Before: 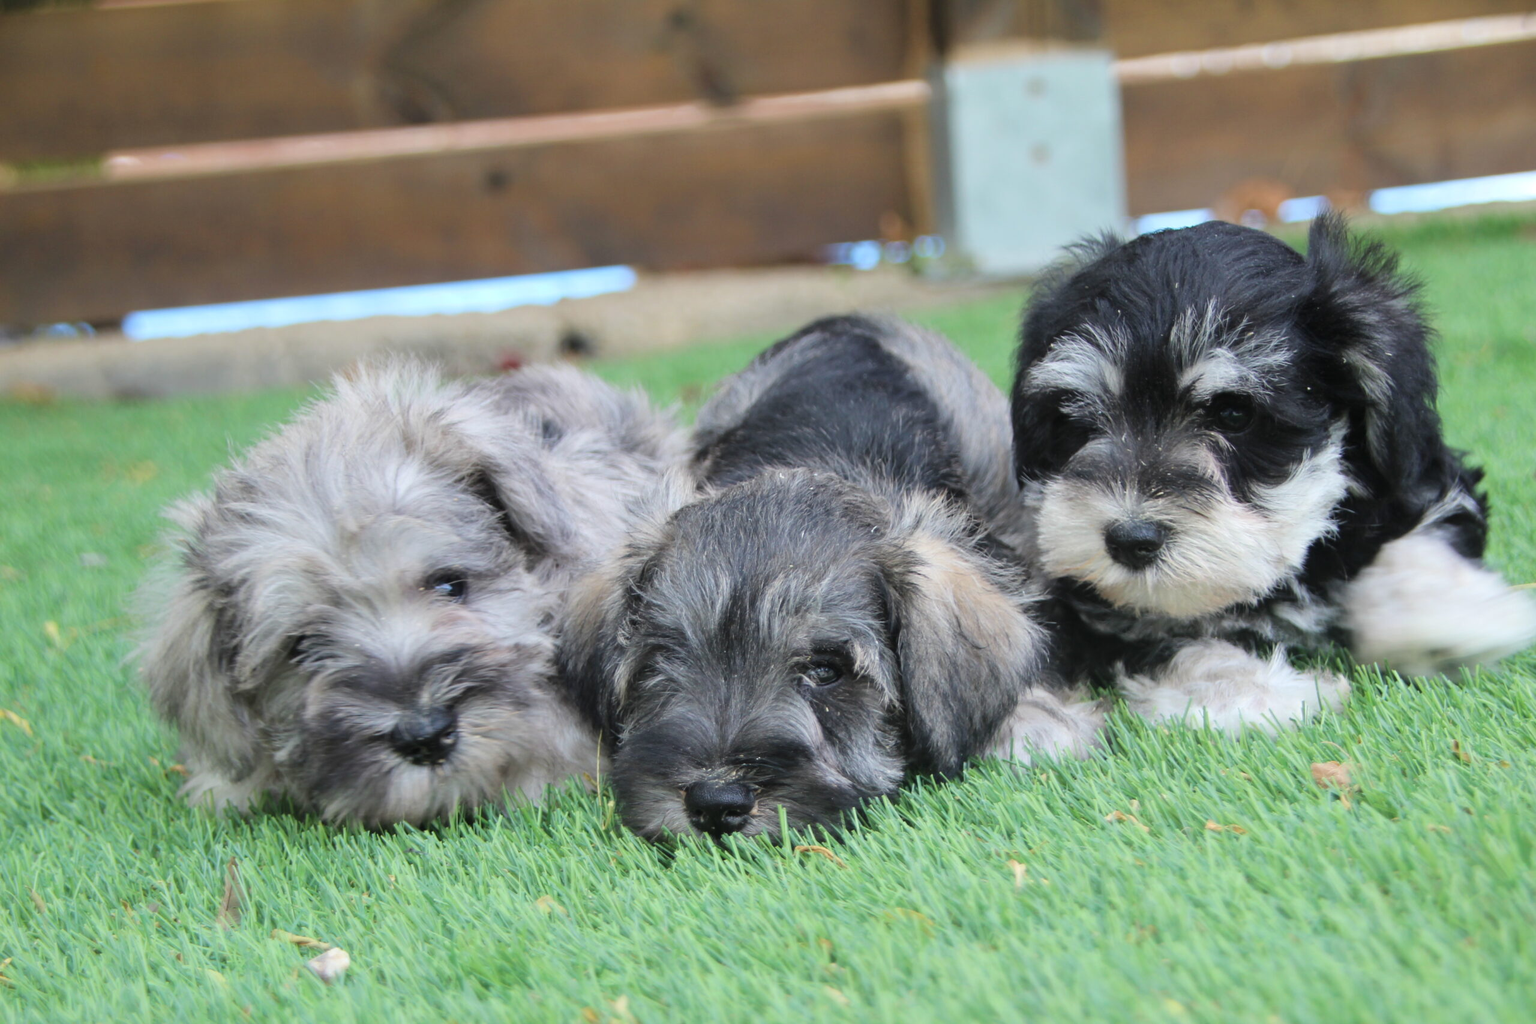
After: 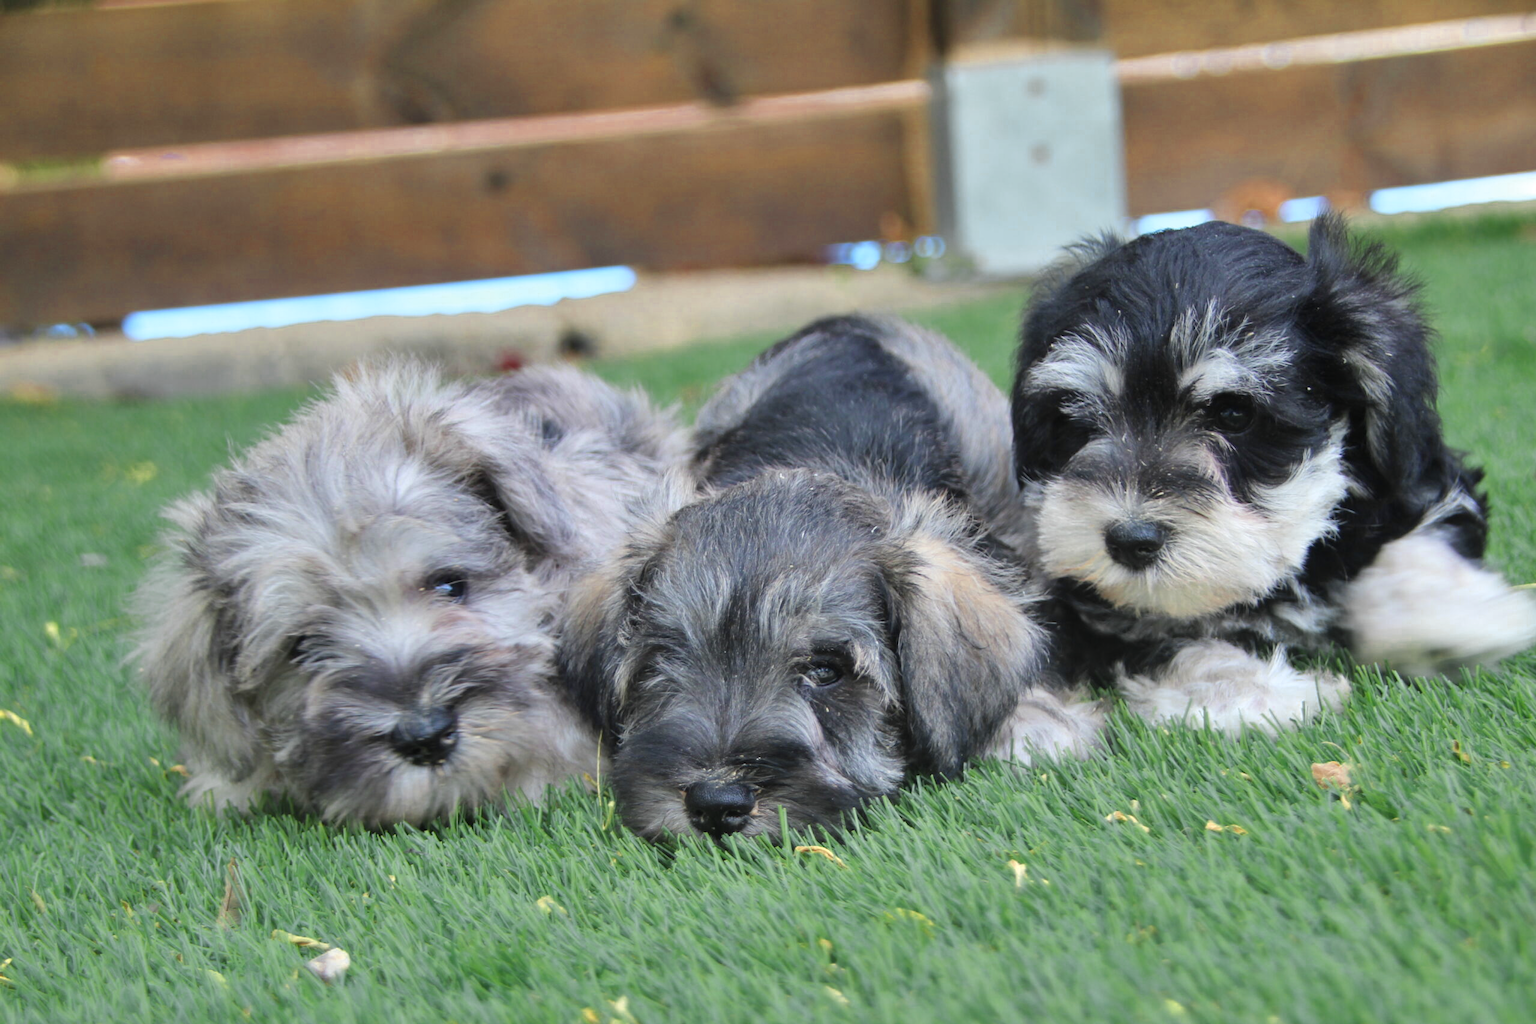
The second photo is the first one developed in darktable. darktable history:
shadows and highlights: low approximation 0.01, soften with gaussian
color zones: curves: ch0 [(0.004, 0.305) (0.261, 0.623) (0.389, 0.399) (0.708, 0.571) (0.947, 0.34)]; ch1 [(0.025, 0.645) (0.229, 0.584) (0.326, 0.551) (0.484, 0.262) (0.757, 0.643)]
